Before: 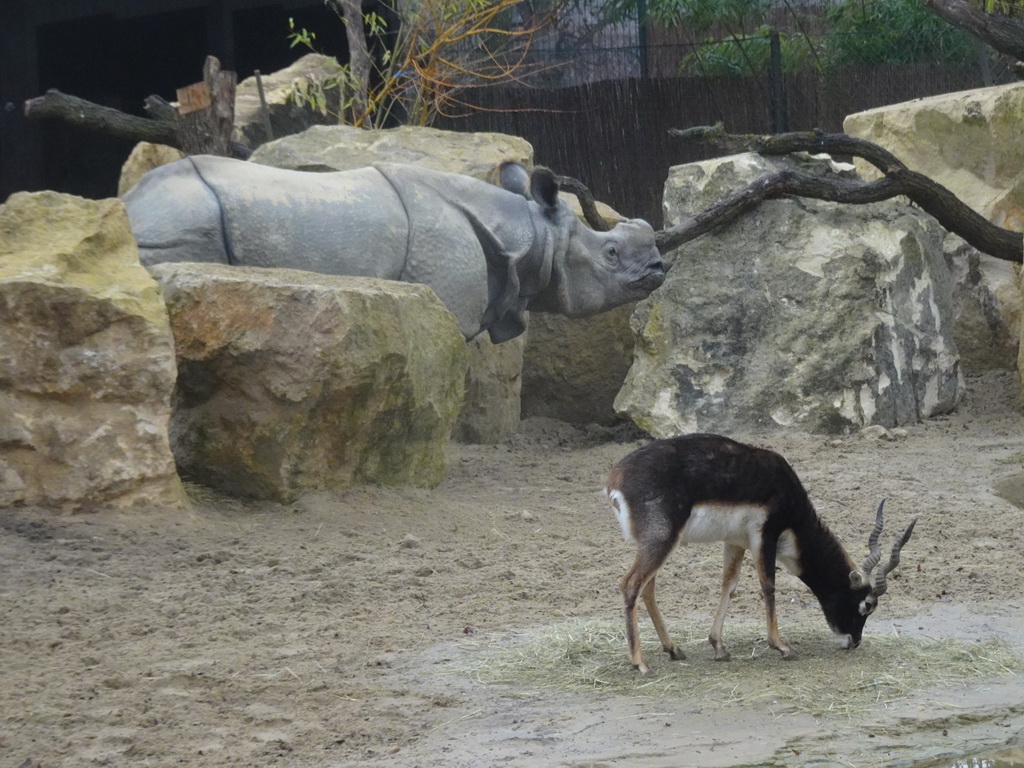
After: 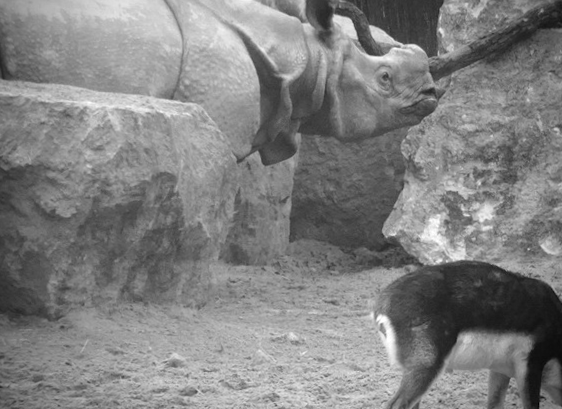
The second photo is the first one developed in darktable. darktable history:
rotate and perspective: rotation 1.57°, crop left 0.018, crop right 0.982, crop top 0.039, crop bottom 0.961
tone equalizer: on, module defaults
contrast brightness saturation: contrast 0.01, saturation -0.05
crop and rotate: left 22.13%, top 22.054%, right 22.026%, bottom 22.102%
vignetting: fall-off start 75%, brightness -0.692, width/height ratio 1.084
monochrome: a 32, b 64, size 2.3
exposure: exposure 0.7 EV, compensate highlight preservation false
